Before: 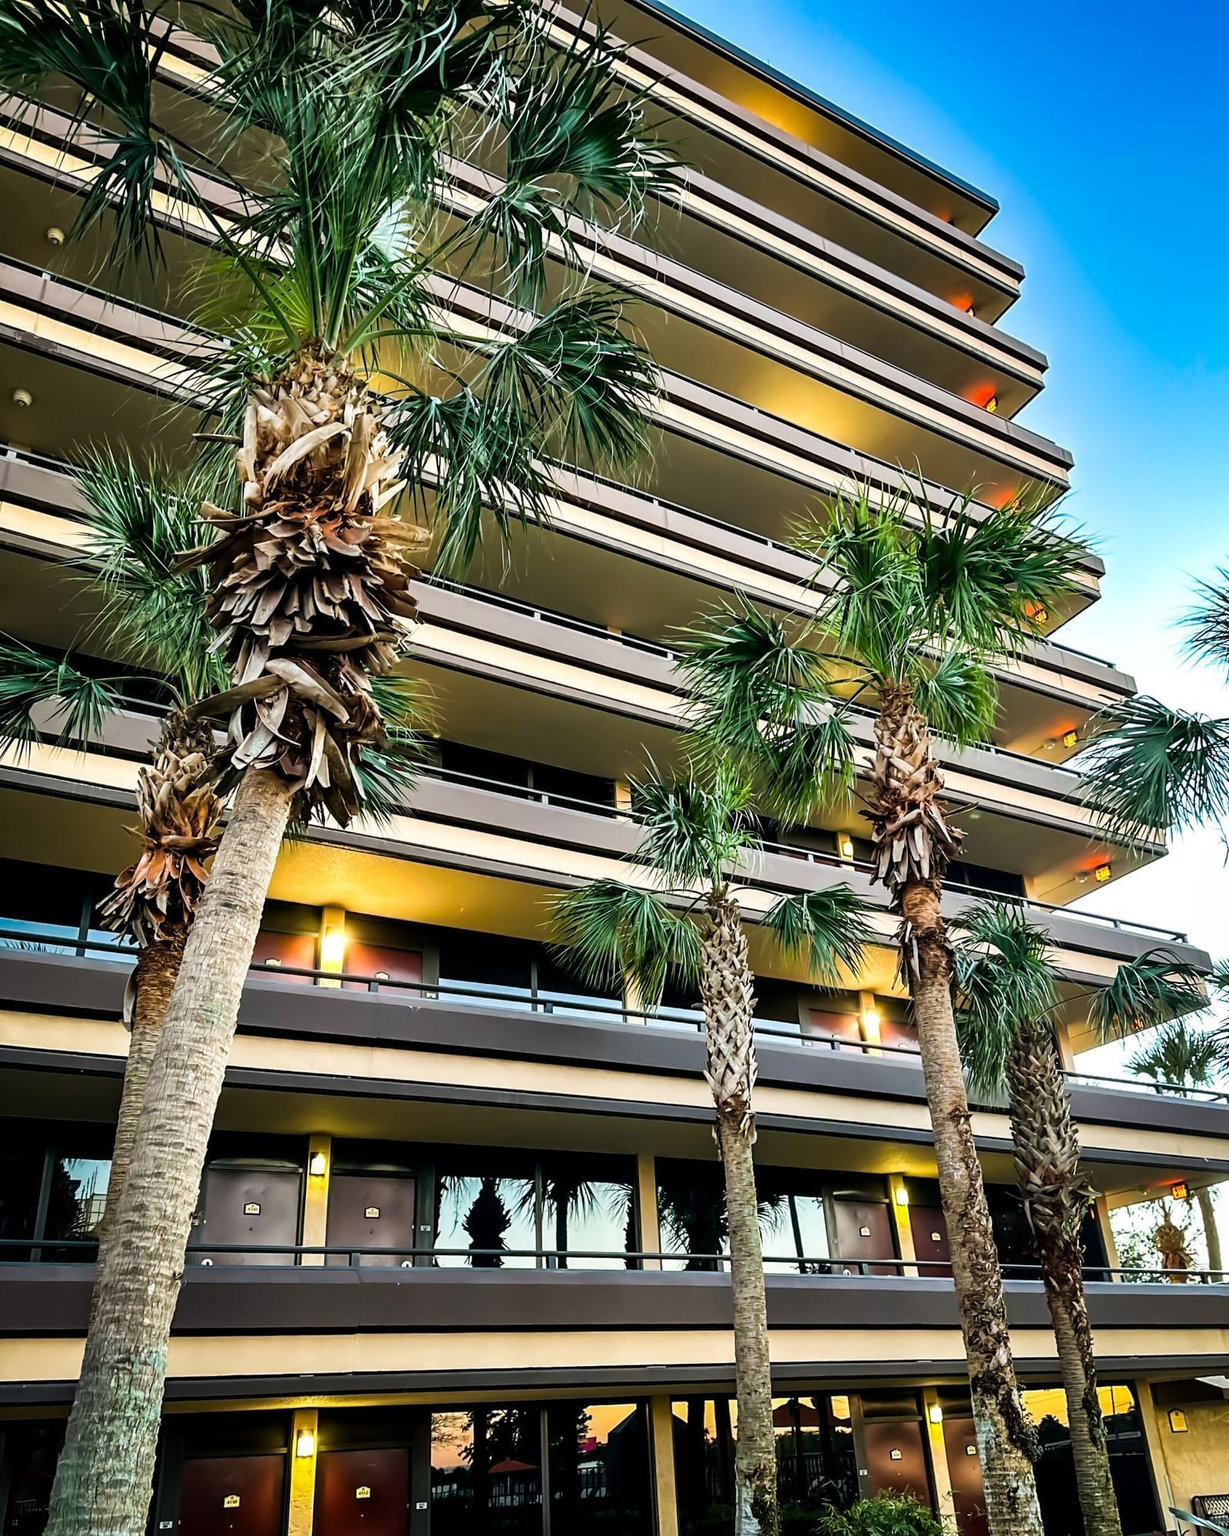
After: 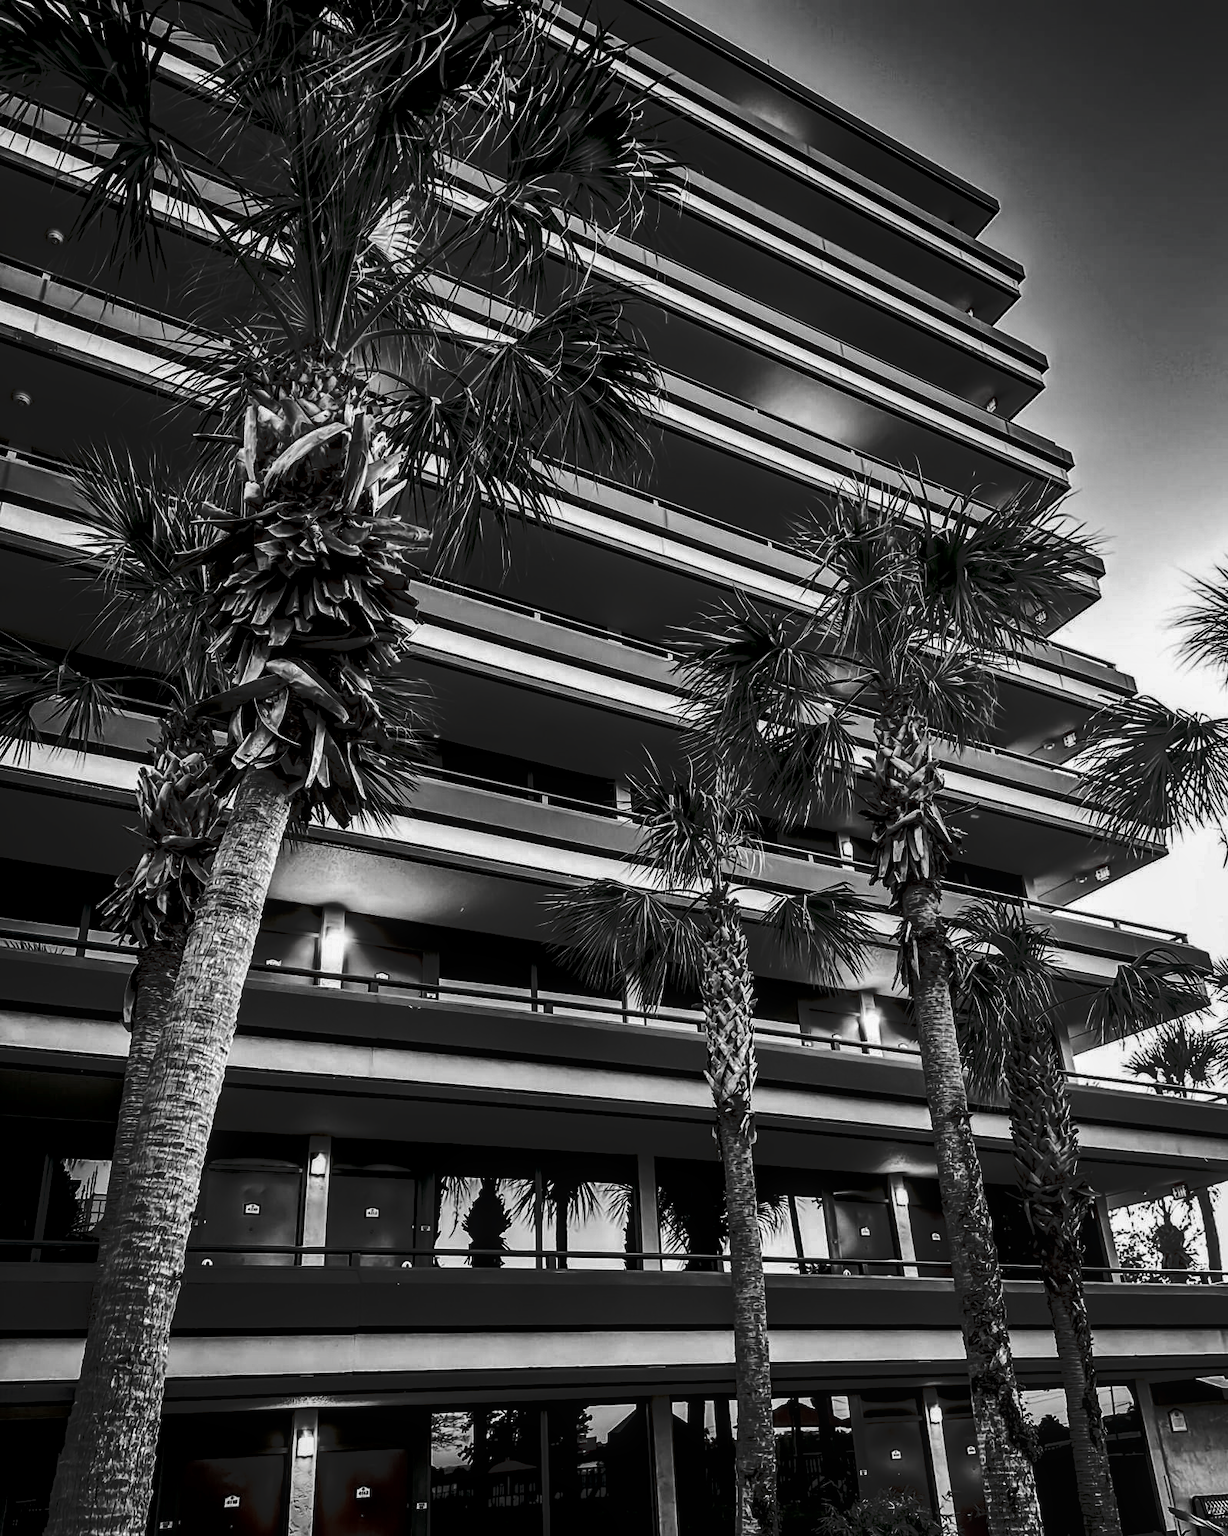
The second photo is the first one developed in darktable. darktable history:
contrast brightness saturation: contrast 0.022, brightness -0.996, saturation -0.992
local contrast: on, module defaults
tone curve: curves: ch0 [(0, 0) (0.003, 0.068) (0.011, 0.079) (0.025, 0.092) (0.044, 0.107) (0.069, 0.121) (0.1, 0.134) (0.136, 0.16) (0.177, 0.198) (0.224, 0.242) (0.277, 0.312) (0.335, 0.384) (0.399, 0.461) (0.468, 0.539) (0.543, 0.622) (0.623, 0.691) (0.709, 0.763) (0.801, 0.833) (0.898, 0.909) (1, 1)], preserve colors none
